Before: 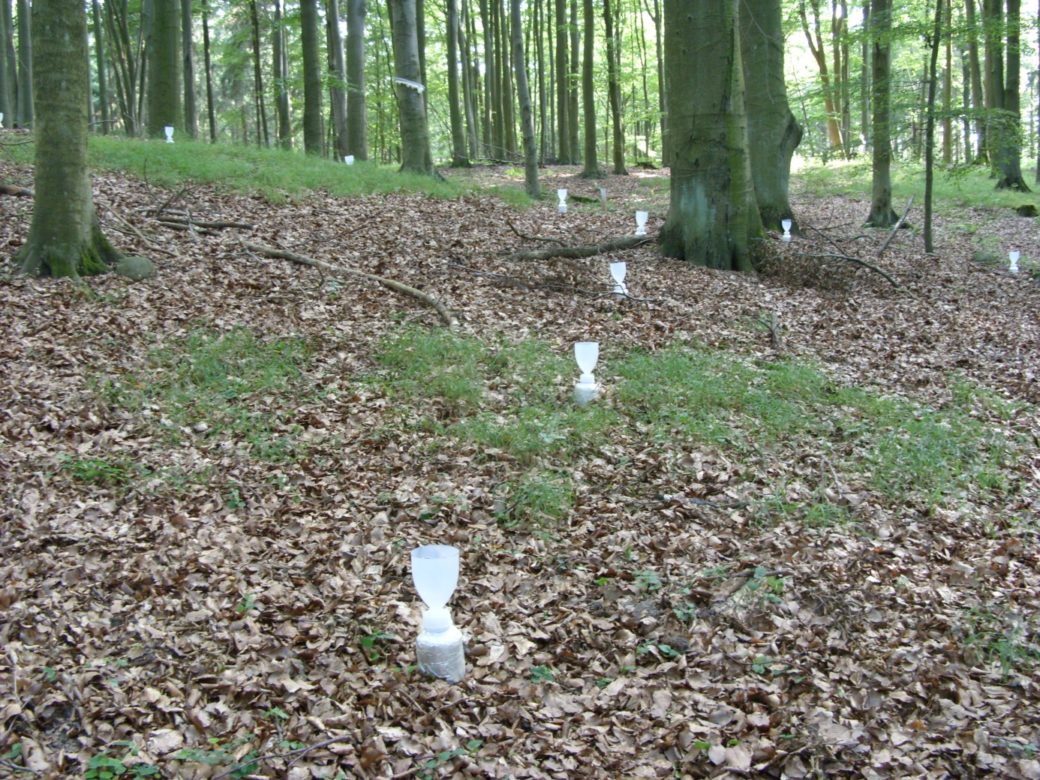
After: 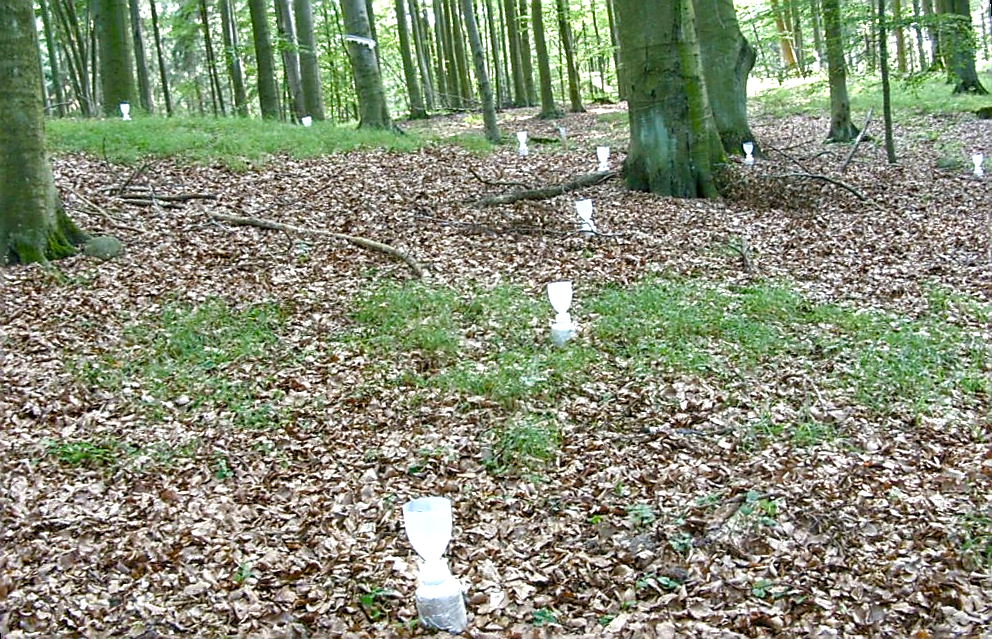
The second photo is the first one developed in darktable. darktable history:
crop: top 0.448%, right 0.264%, bottom 5.045%
color balance rgb: perceptual saturation grading › global saturation 25%, perceptual saturation grading › highlights -50%, perceptual saturation grading › shadows 30%, perceptual brilliance grading › global brilliance 12%, global vibrance 20%
sharpen: radius 1.4, amount 1.25, threshold 0.7
local contrast: on, module defaults
rotate and perspective: rotation -5°, crop left 0.05, crop right 0.952, crop top 0.11, crop bottom 0.89
